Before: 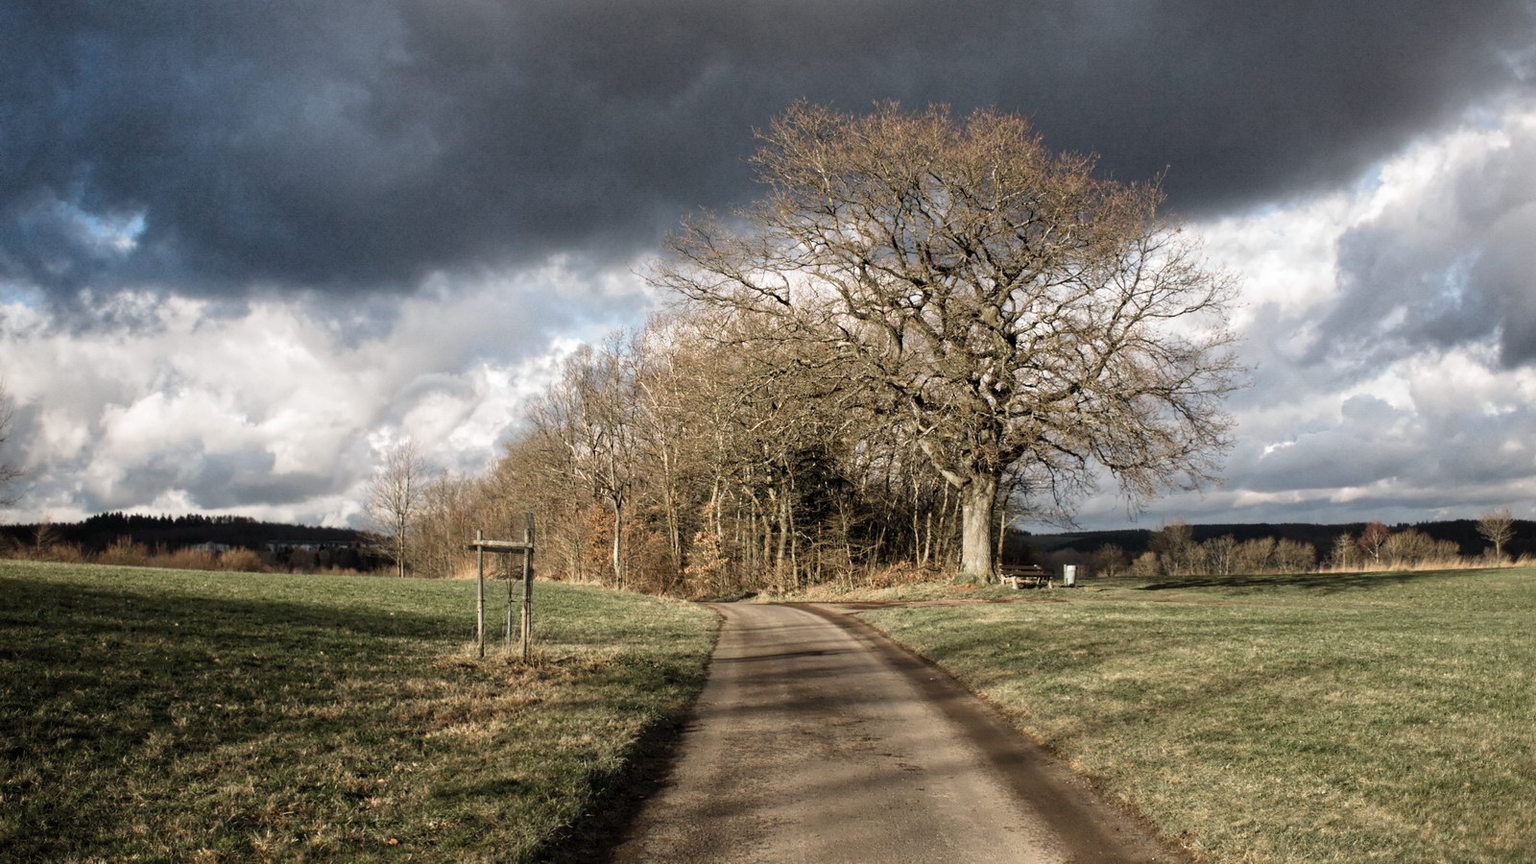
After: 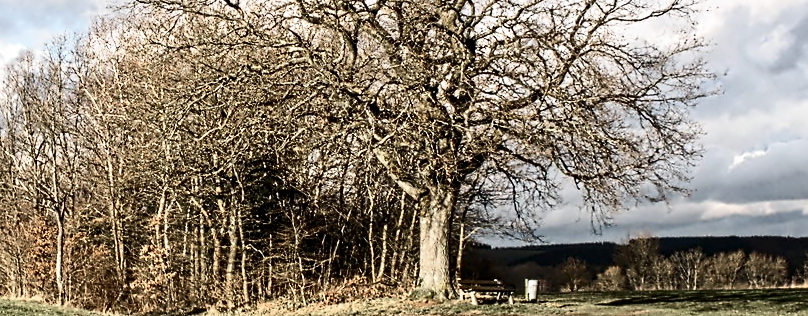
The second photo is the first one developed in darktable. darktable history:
contrast equalizer: y [[0.5, 0.5, 0.5, 0.515, 0.749, 0.84], [0.5 ×6], [0.5 ×6], [0, 0, 0, 0.001, 0.067, 0.262], [0 ×6]]
crop: left 36.487%, top 34.355%, right 12.97%, bottom 30.431%
contrast brightness saturation: contrast 0.29
